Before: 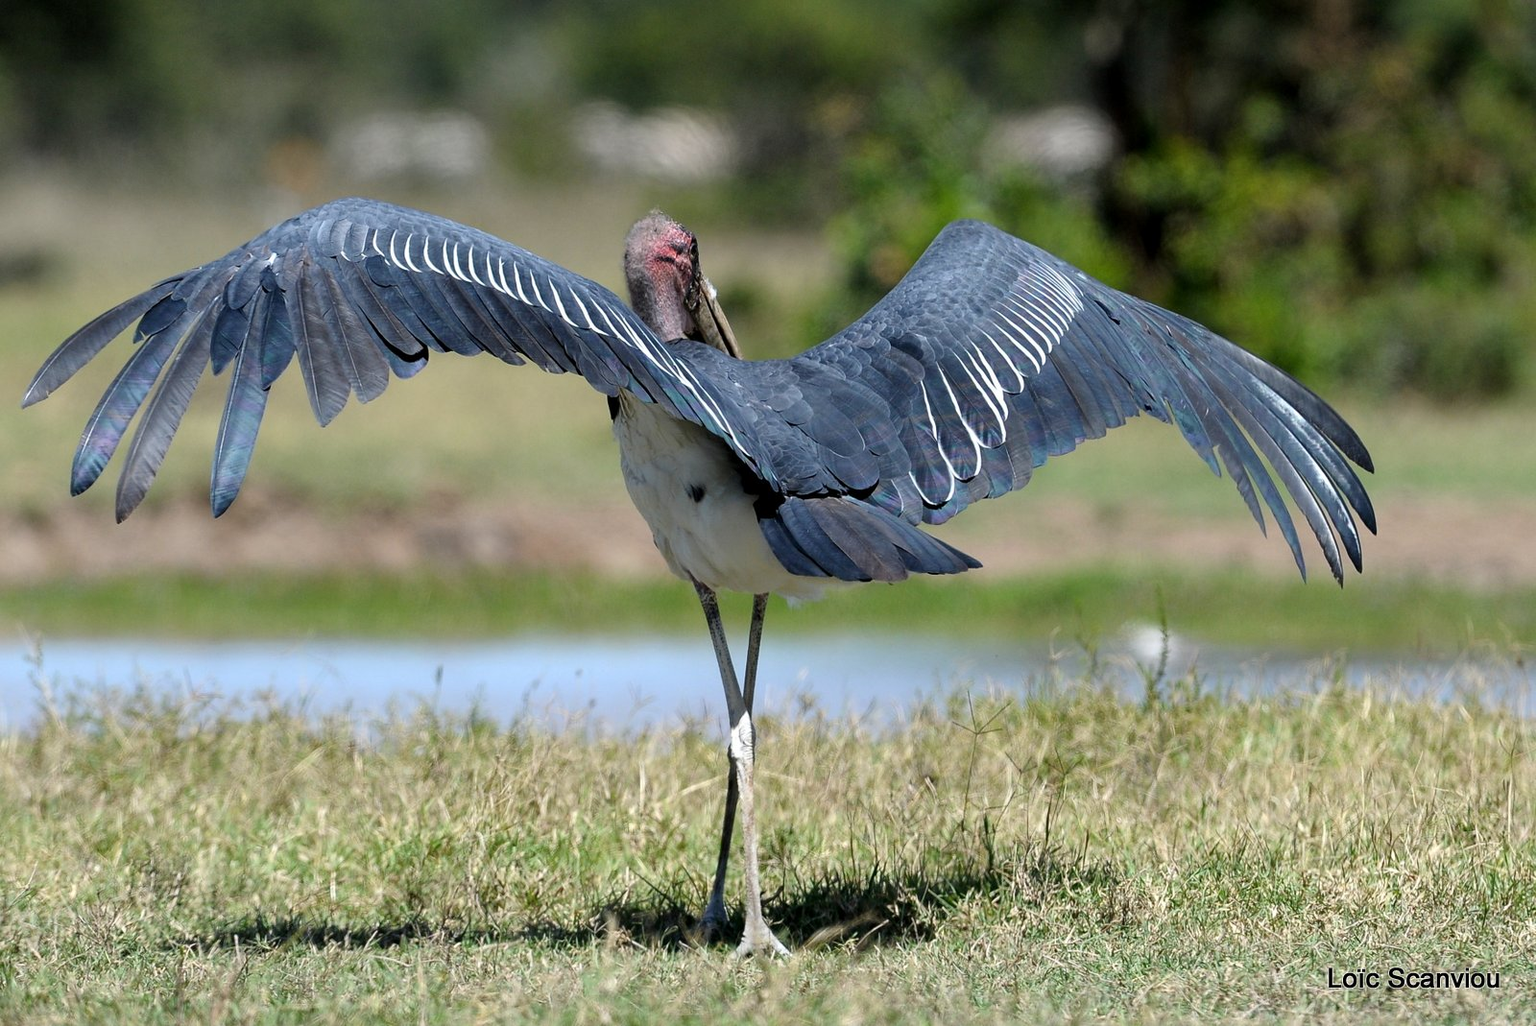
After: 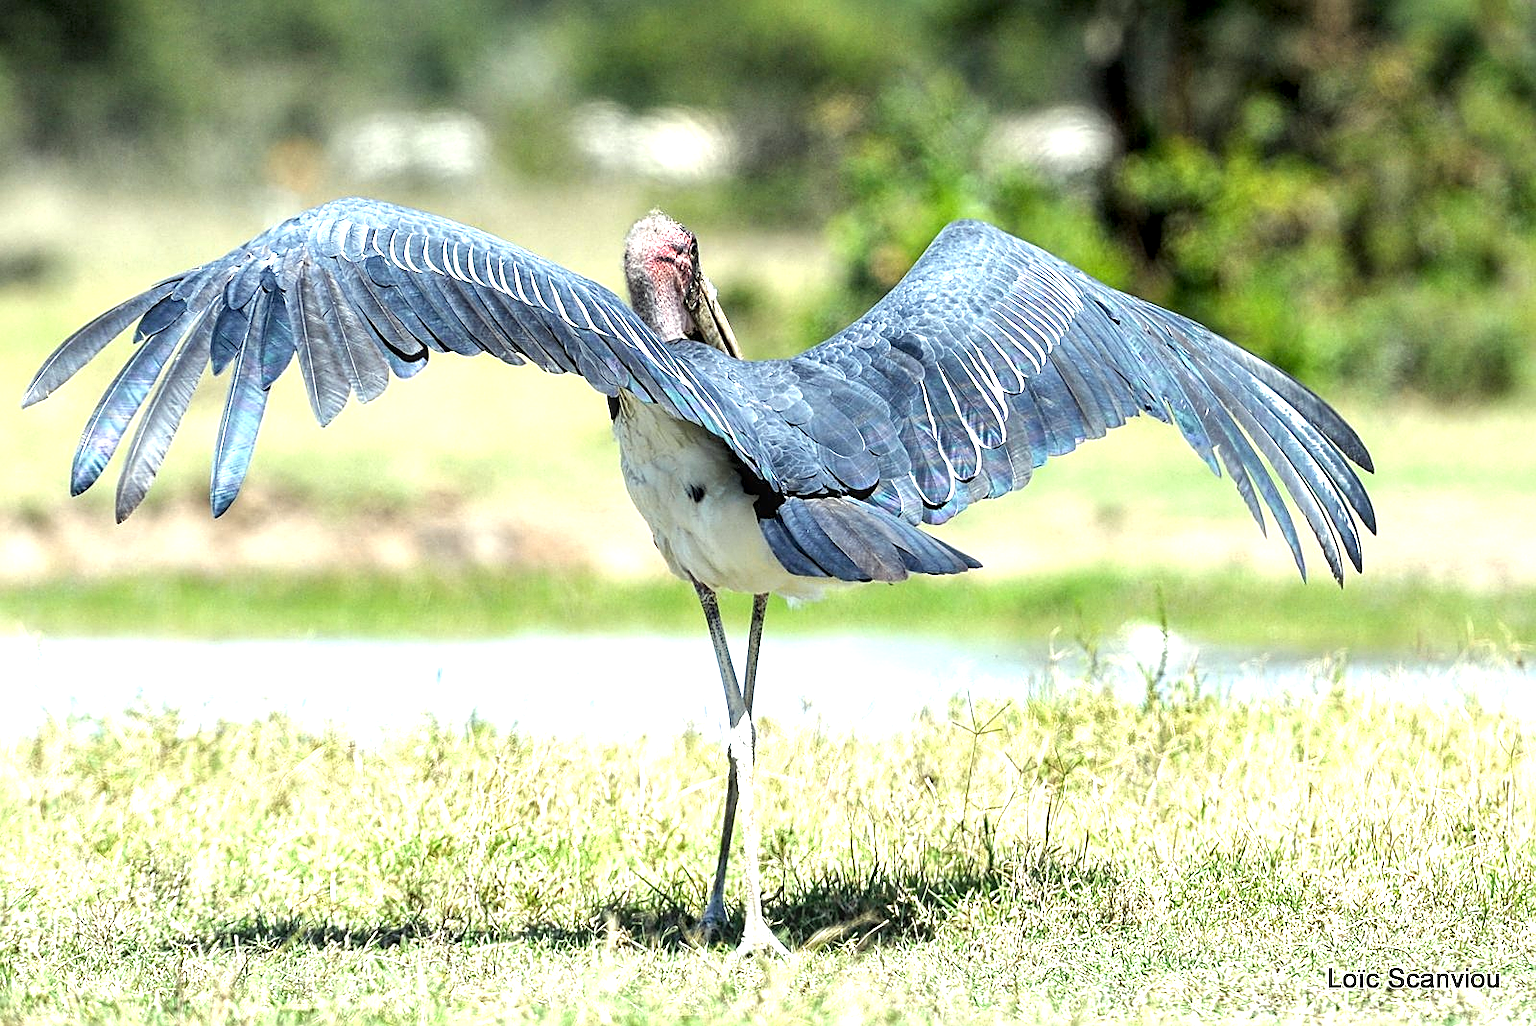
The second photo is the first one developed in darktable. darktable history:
color correction: highlights a* -4.54, highlights b* 5.04, saturation 0.964
local contrast: on, module defaults
sharpen: on, module defaults
exposure: exposure 0.238 EV, compensate exposure bias true, compensate highlight preservation false
